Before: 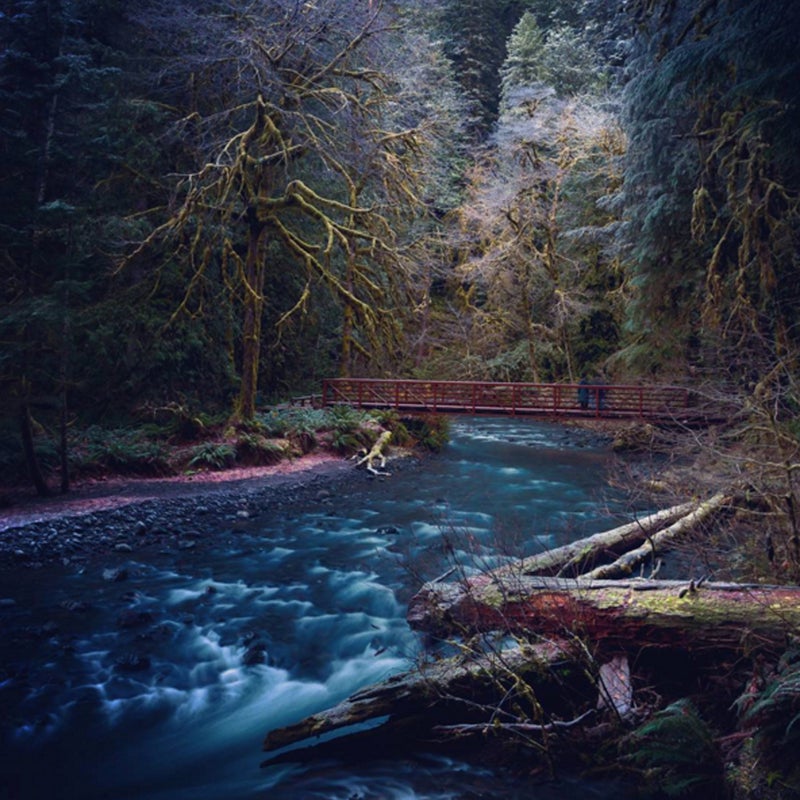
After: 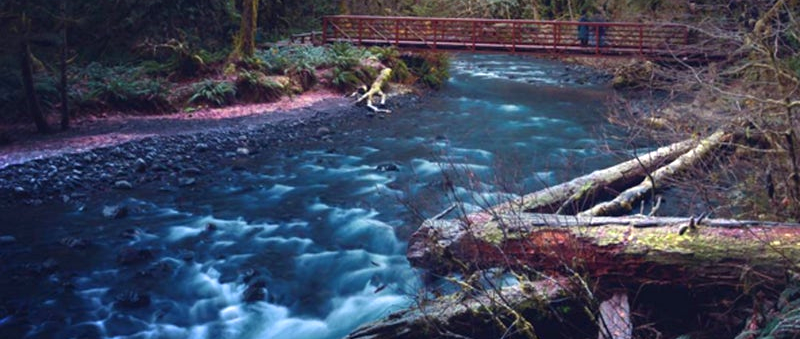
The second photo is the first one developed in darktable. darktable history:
crop: top 45.398%, bottom 12.181%
exposure: black level correction 0, exposure 0.692 EV, compensate highlight preservation false
